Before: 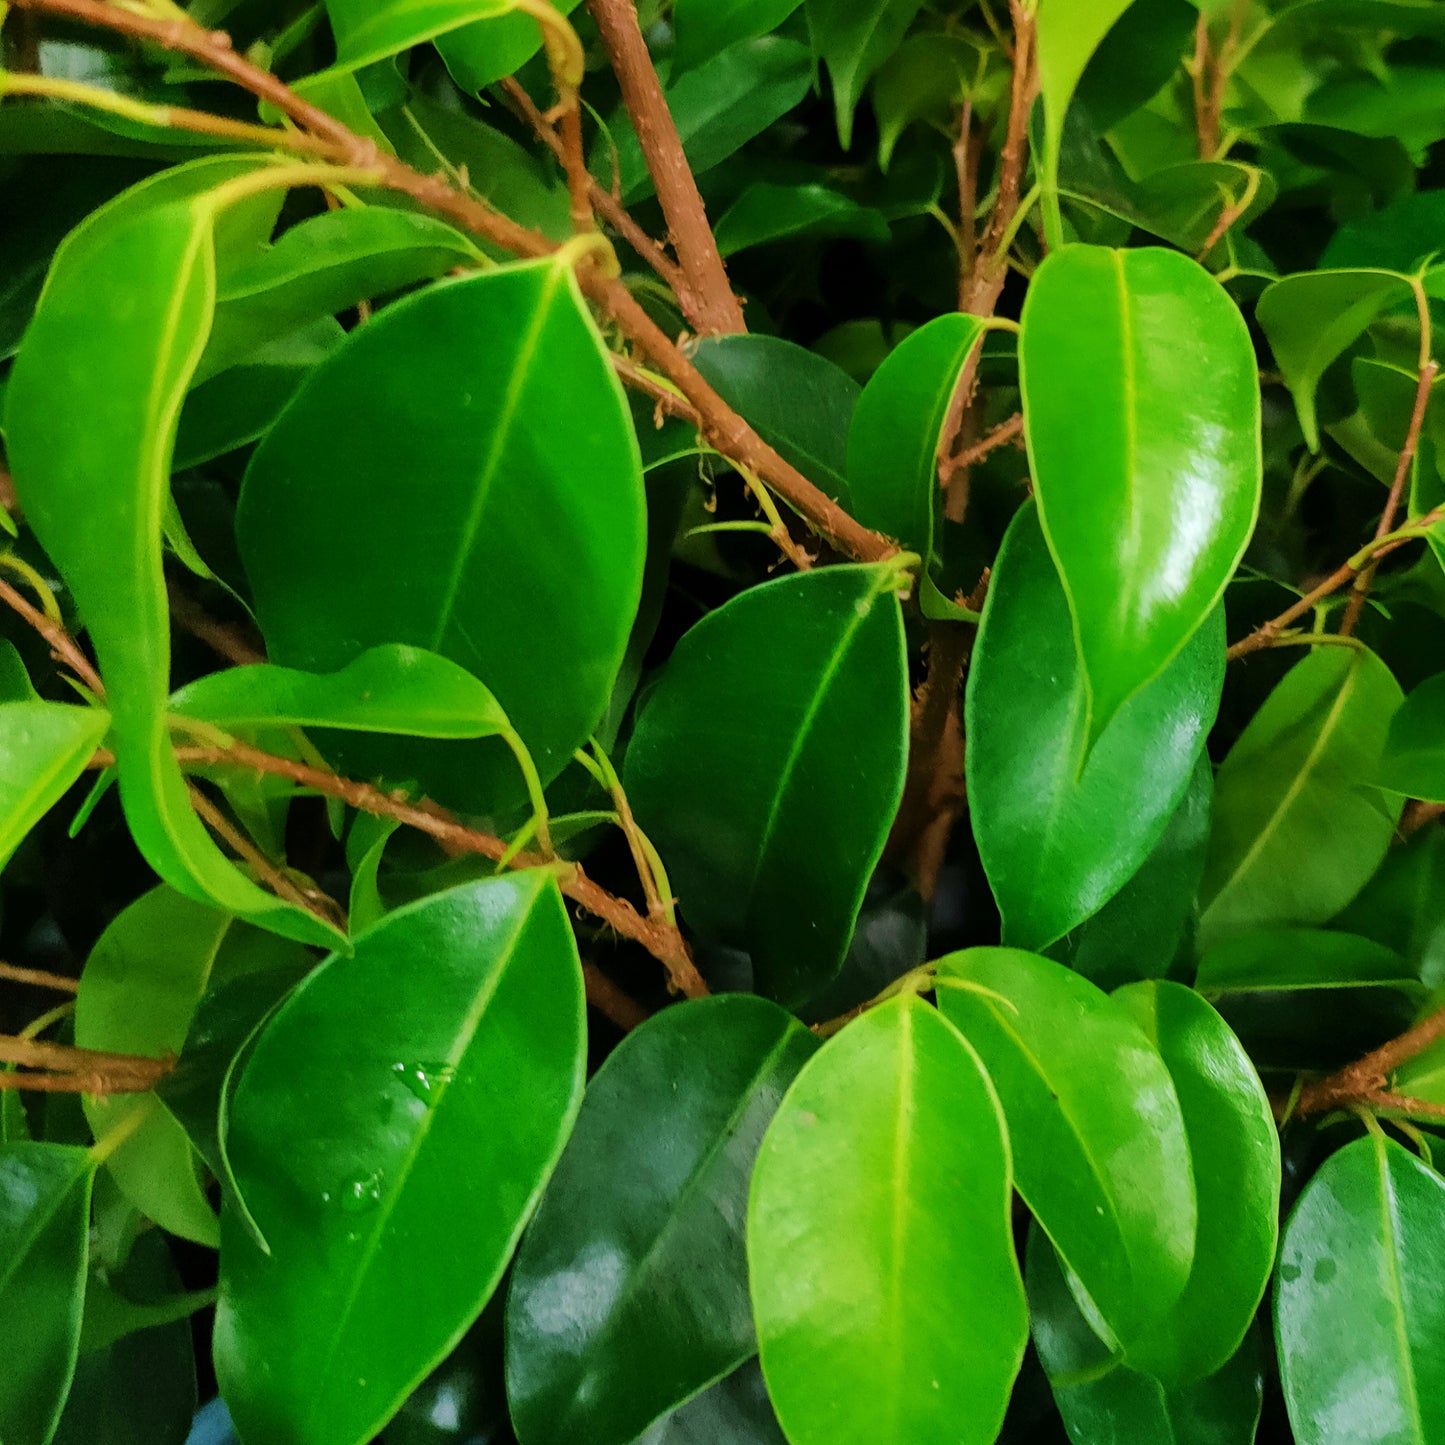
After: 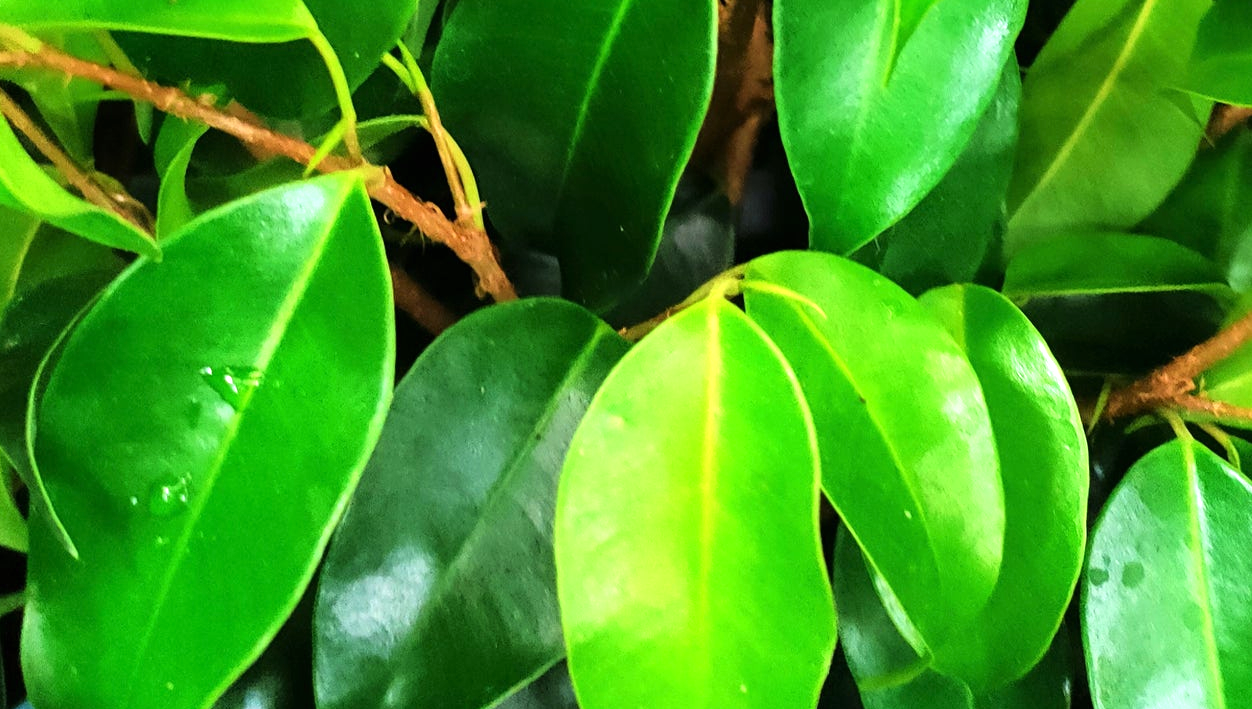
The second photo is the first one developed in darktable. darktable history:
crop and rotate: left 13.298%, top 48.182%, bottom 2.715%
exposure: black level correction 0, exposure 0.701 EV, compensate exposure bias true, compensate highlight preservation false
tone equalizer: -8 EV -0.423 EV, -7 EV -0.407 EV, -6 EV -0.306 EV, -5 EV -0.237 EV, -3 EV 0.252 EV, -2 EV 0.31 EV, -1 EV 0.369 EV, +0 EV 0.433 EV, mask exposure compensation -0.494 EV
